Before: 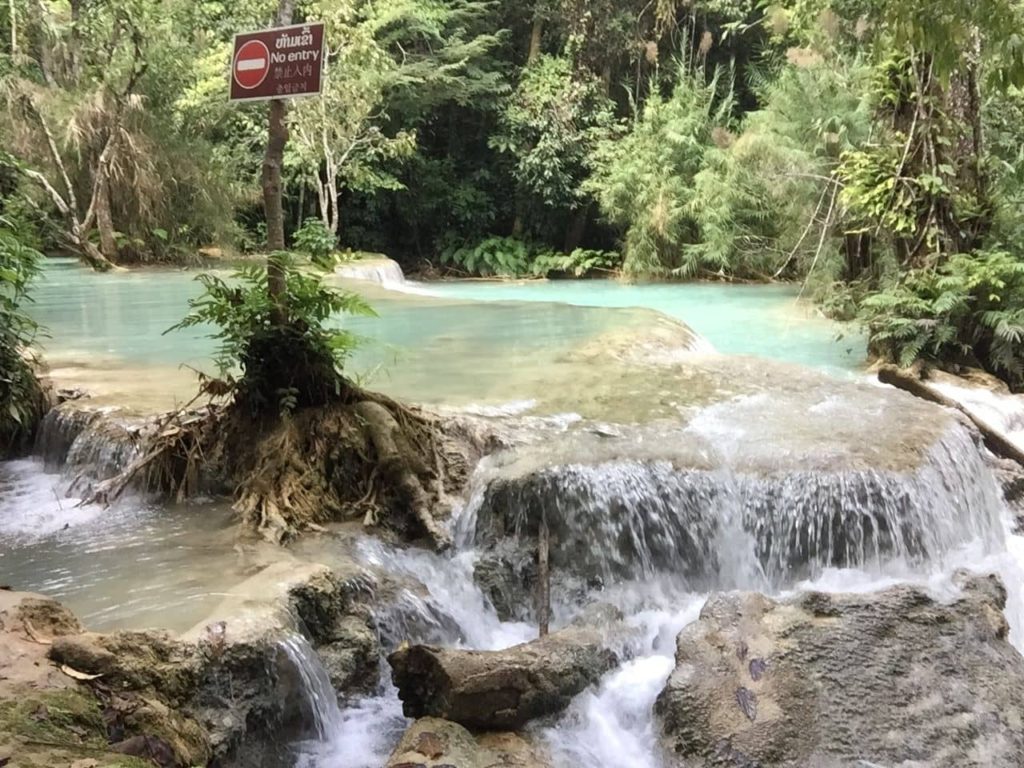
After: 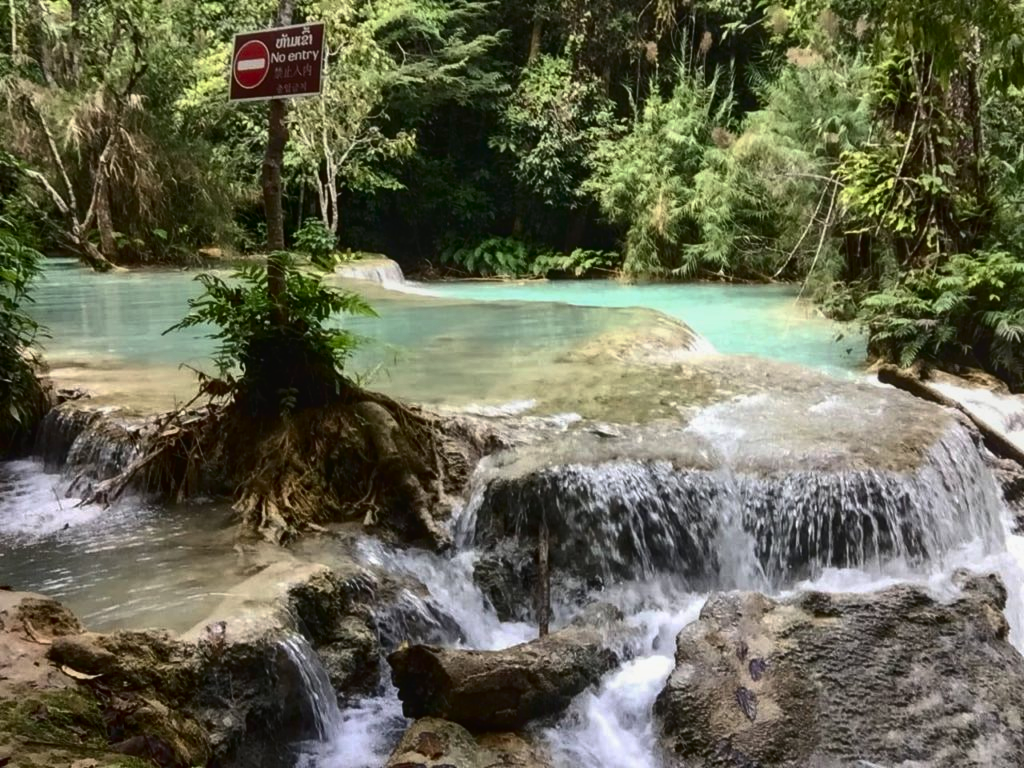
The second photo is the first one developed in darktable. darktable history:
contrast brightness saturation: contrast 0.191, brightness -0.235, saturation 0.109
local contrast: detail 110%
base curve: curves: ch0 [(0, 0) (0.74, 0.67) (1, 1)], preserve colors none
